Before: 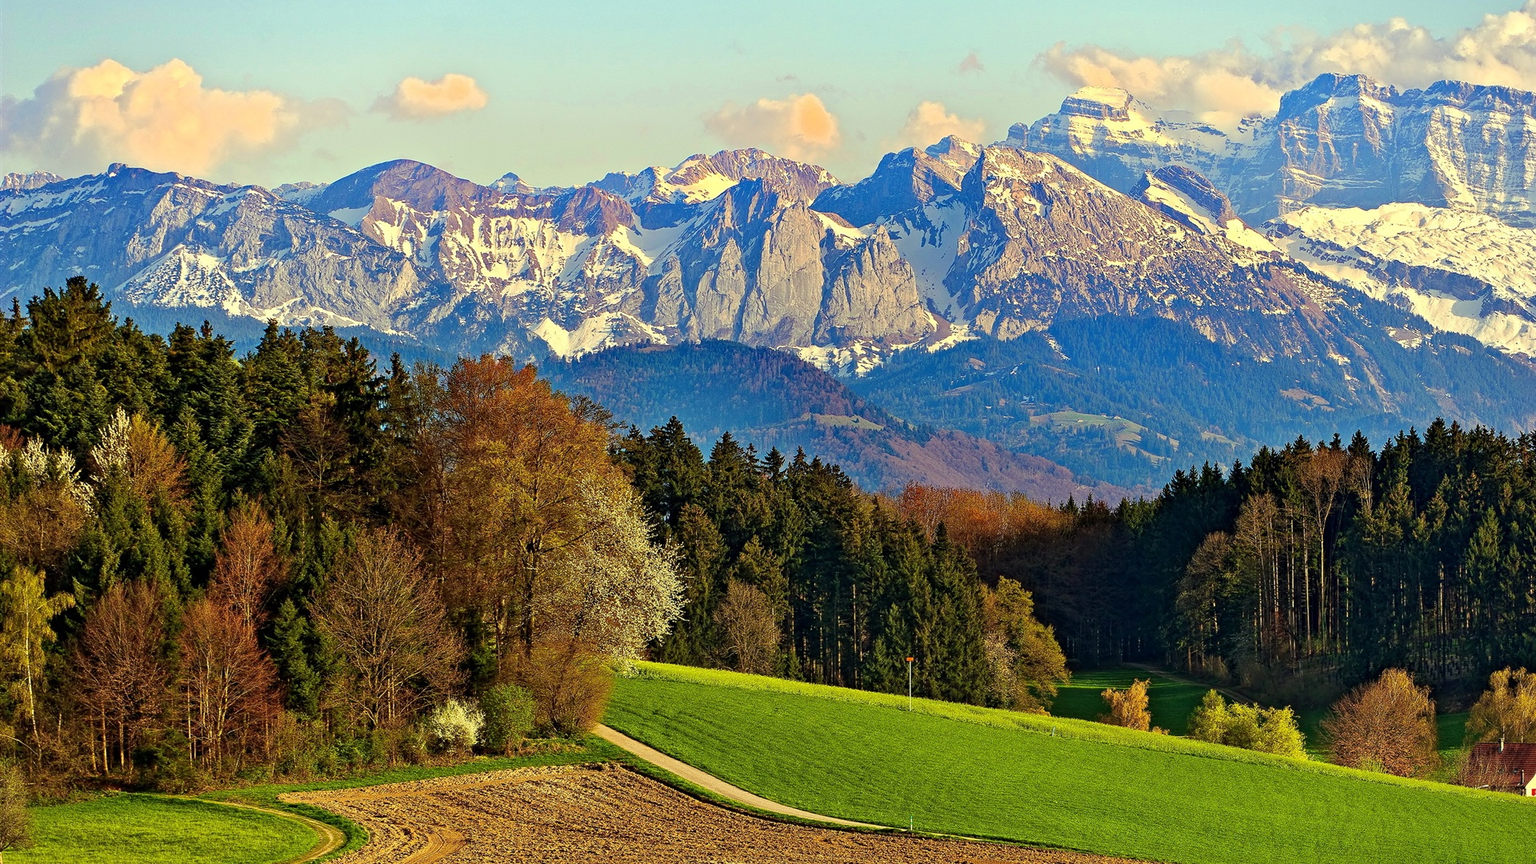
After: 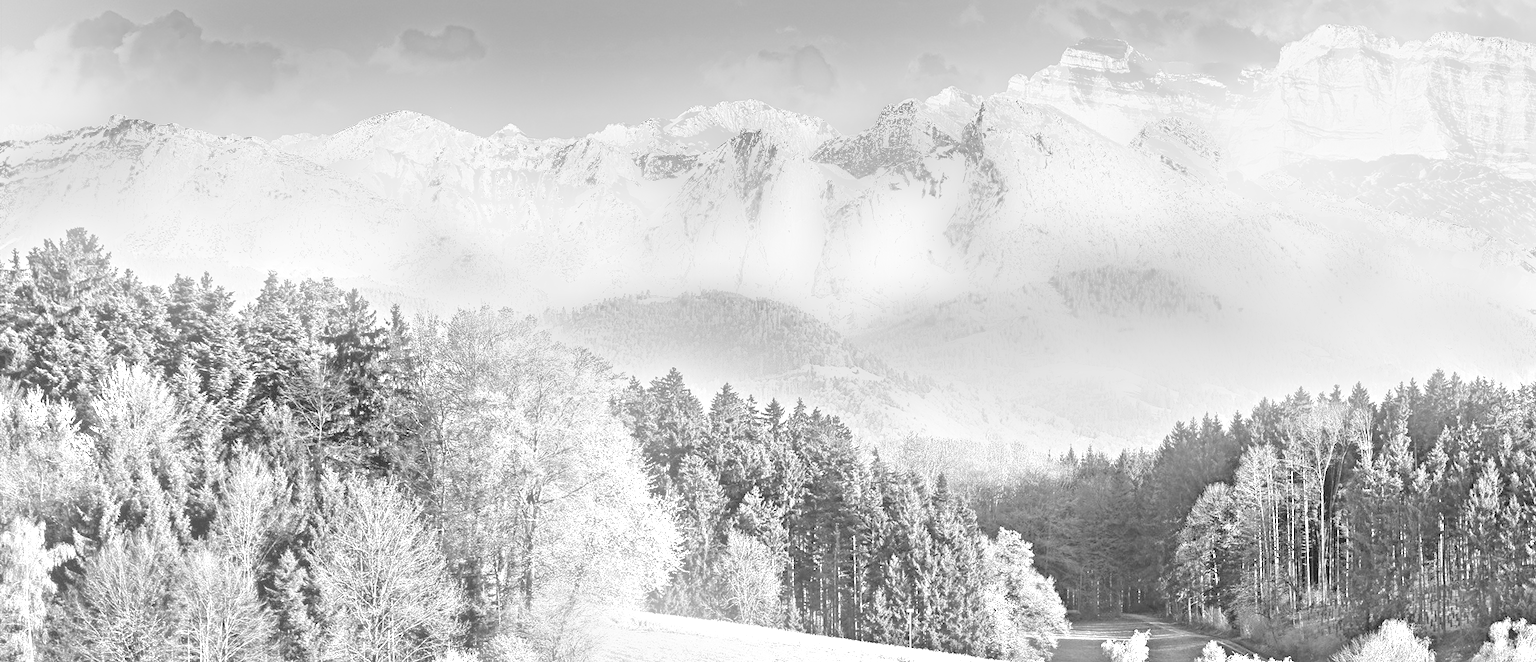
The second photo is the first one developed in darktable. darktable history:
contrast brightness saturation: contrast 0.05
exposure: exposure 2.04 EV, compensate highlight preservation false
crop: top 5.667%, bottom 17.637%
monochrome: a -6.99, b 35.61, size 1.4
levels: levels [0.008, 0.318, 0.836]
shadows and highlights: shadows 12, white point adjustment 1.2, soften with gaussian
bloom: size 16%, threshold 98%, strength 20%
local contrast: mode bilateral grid, contrast 20, coarseness 50, detail 132%, midtone range 0.2
